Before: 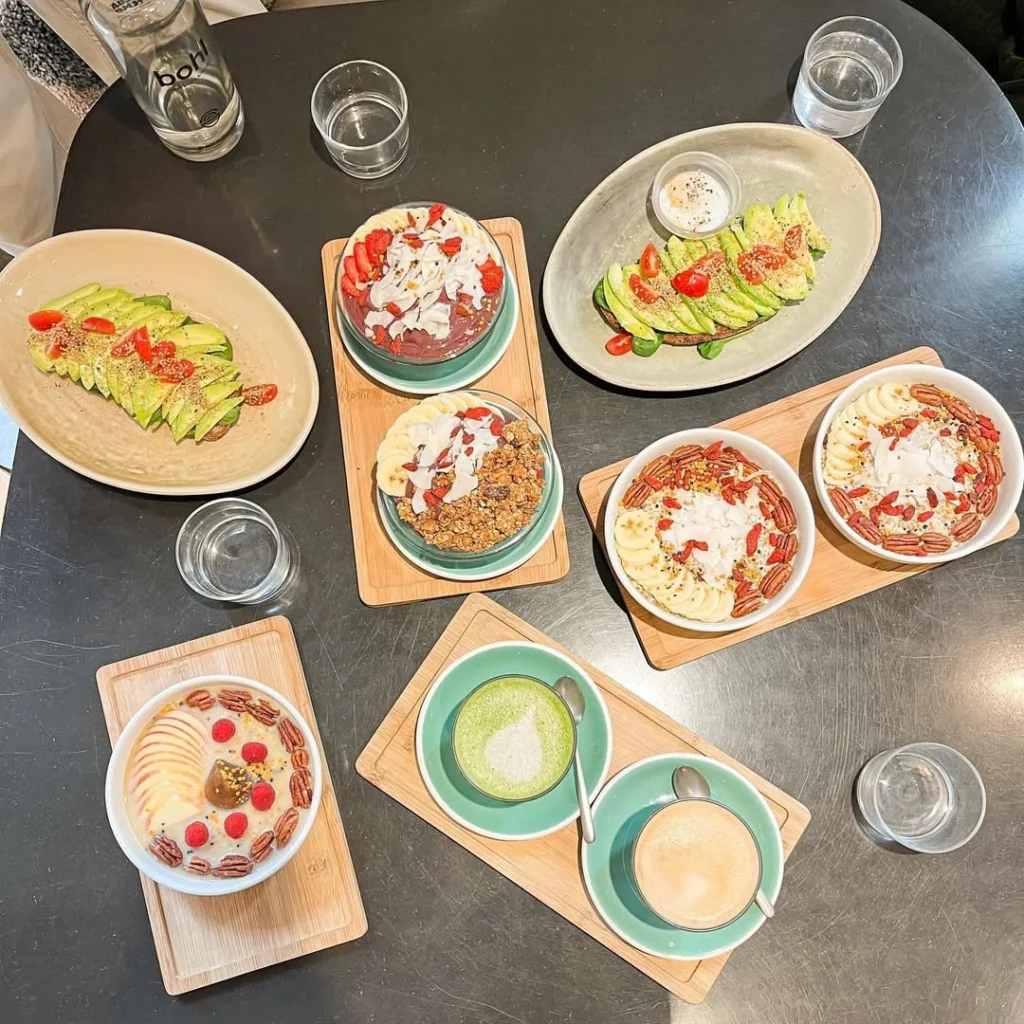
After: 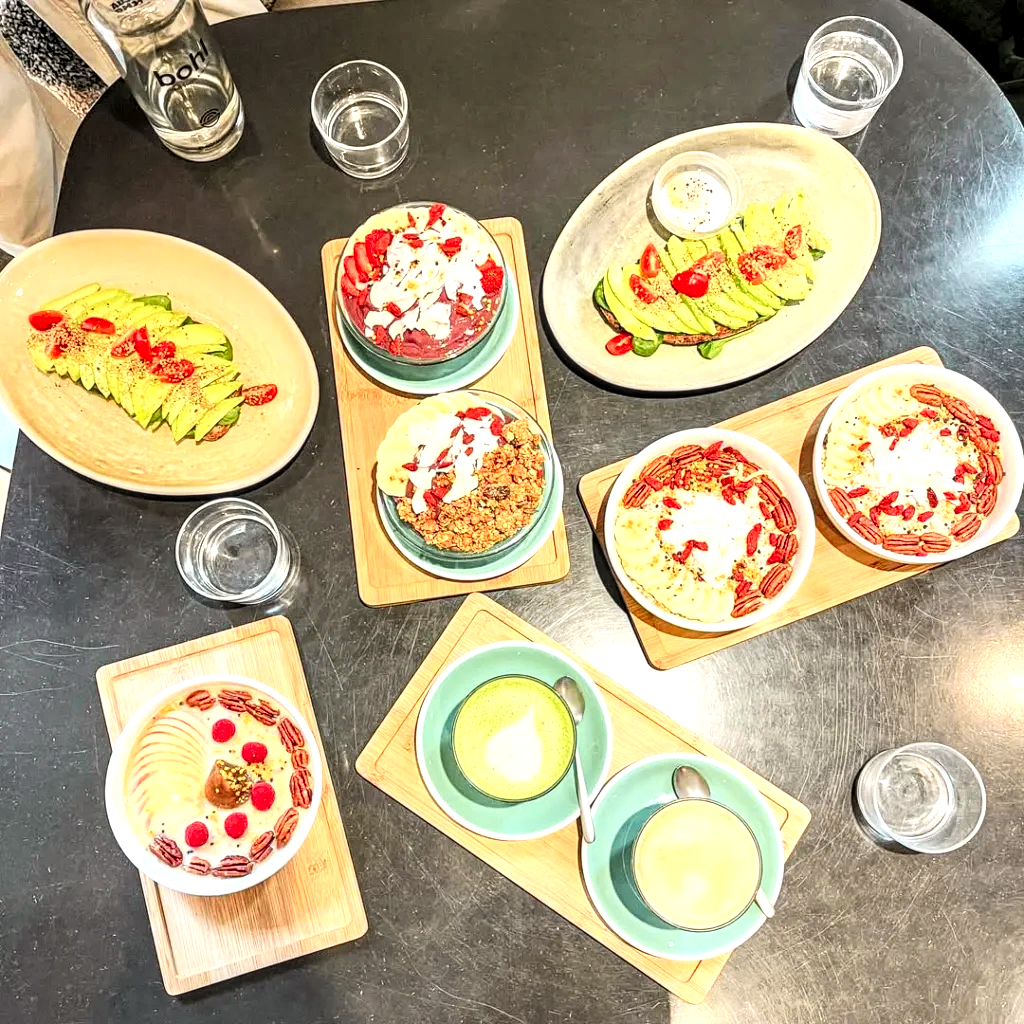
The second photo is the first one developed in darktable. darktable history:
exposure: black level correction -0.015, exposure -0.125 EV, compensate highlight preservation false
local contrast: detail 203%
tone curve: curves: ch0 [(0, 0.005) (0.103, 0.097) (0.18, 0.22) (0.378, 0.482) (0.504, 0.631) (0.663, 0.801) (0.834, 0.914) (1, 0.971)]; ch1 [(0, 0) (0.172, 0.123) (0.324, 0.253) (0.396, 0.388) (0.478, 0.461) (0.499, 0.498) (0.522, 0.528) (0.604, 0.692) (0.704, 0.818) (1, 1)]; ch2 [(0, 0) (0.411, 0.424) (0.496, 0.5) (0.515, 0.519) (0.555, 0.585) (0.628, 0.703) (1, 1)], color space Lab, independent channels, preserve colors none
